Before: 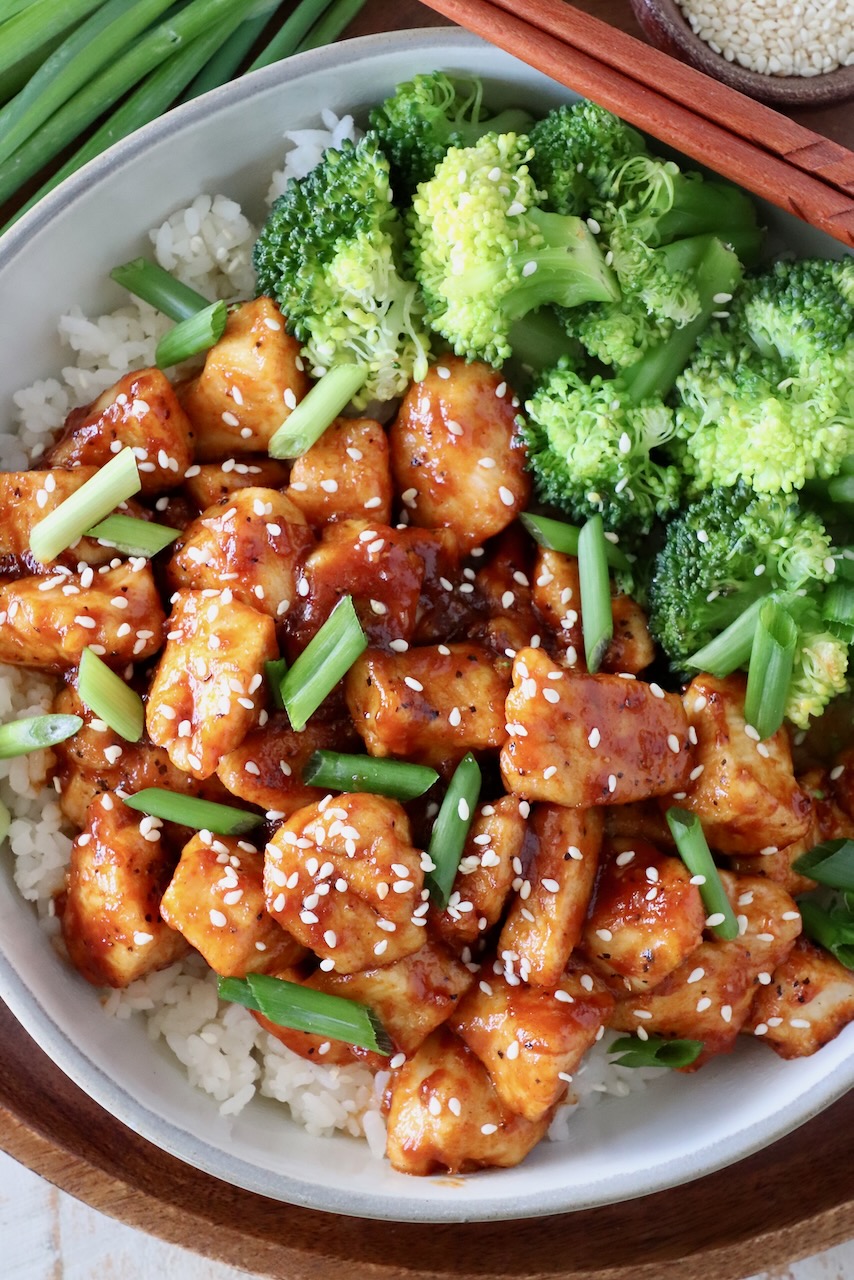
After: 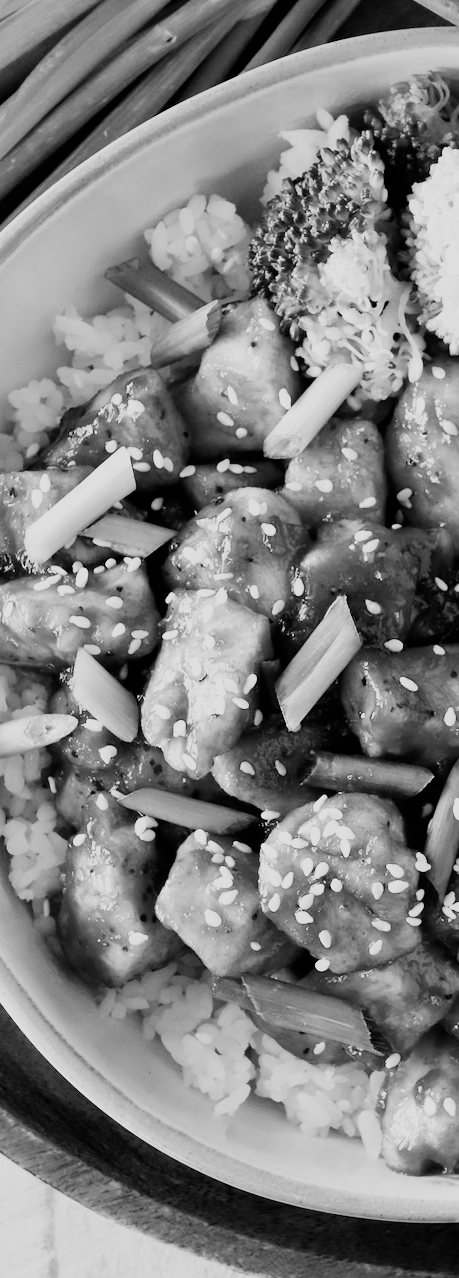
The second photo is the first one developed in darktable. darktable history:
monochrome: size 3.1
sigmoid: contrast 1.8, skew -0.2, preserve hue 0%, red attenuation 0.1, red rotation 0.035, green attenuation 0.1, green rotation -0.017, blue attenuation 0.15, blue rotation -0.052, base primaries Rec2020
tone equalizer: on, module defaults
rgb levels: mode RGB, independent channels, levels [[0, 0.474, 1], [0, 0.5, 1], [0, 0.5, 1]]
crop: left 0.587%, right 45.588%, bottom 0.086%
color balance rgb: shadows lift › hue 87.51°, highlights gain › chroma 1.62%, highlights gain › hue 55.1°, global offset › chroma 0.06%, global offset › hue 253.66°, linear chroma grading › global chroma 0.5%, perceptual saturation grading › global saturation 16.38%
